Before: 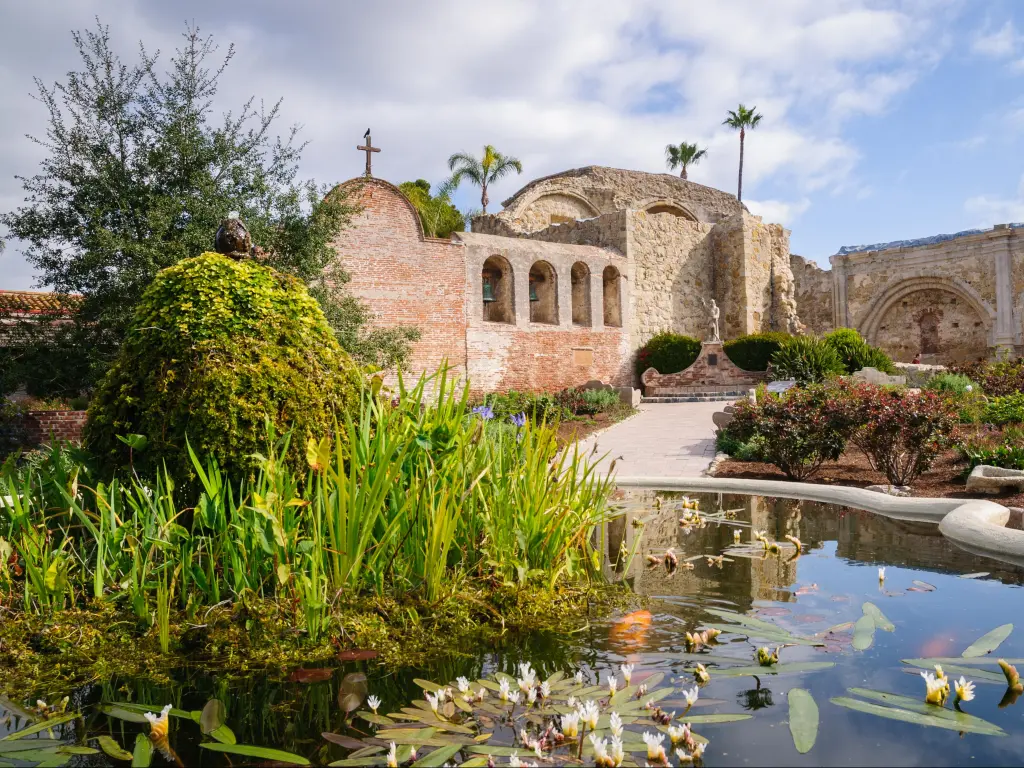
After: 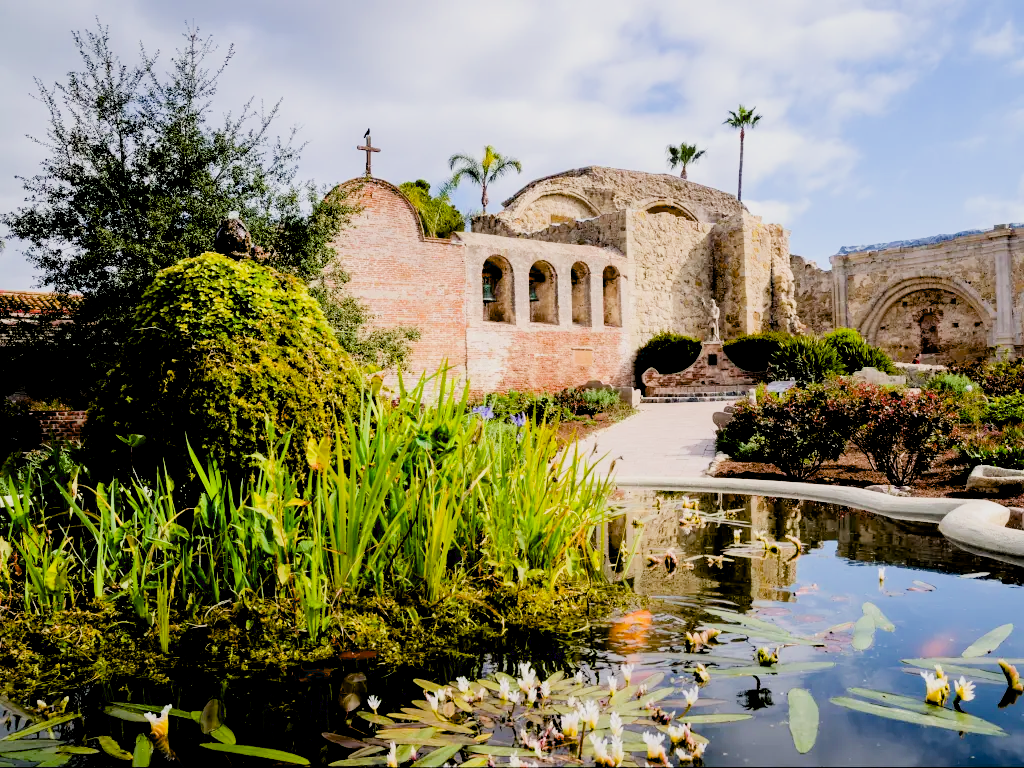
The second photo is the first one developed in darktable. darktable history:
exposure: black level correction 0.029, exposure -0.082 EV, compensate exposure bias true, compensate highlight preservation false
filmic rgb: middle gray luminance 28.96%, black relative exposure -10.29 EV, white relative exposure 5.5 EV, target black luminance 0%, hardness 3.93, latitude 1.8%, contrast 1.125, highlights saturation mix 5.97%, shadows ↔ highlights balance 14.57%
tone equalizer: -8 EV -0.767 EV, -7 EV -0.679 EV, -6 EV -0.614 EV, -5 EV -0.399 EV, -3 EV 0.404 EV, -2 EV 0.6 EV, -1 EV 0.68 EV, +0 EV 0.75 EV
